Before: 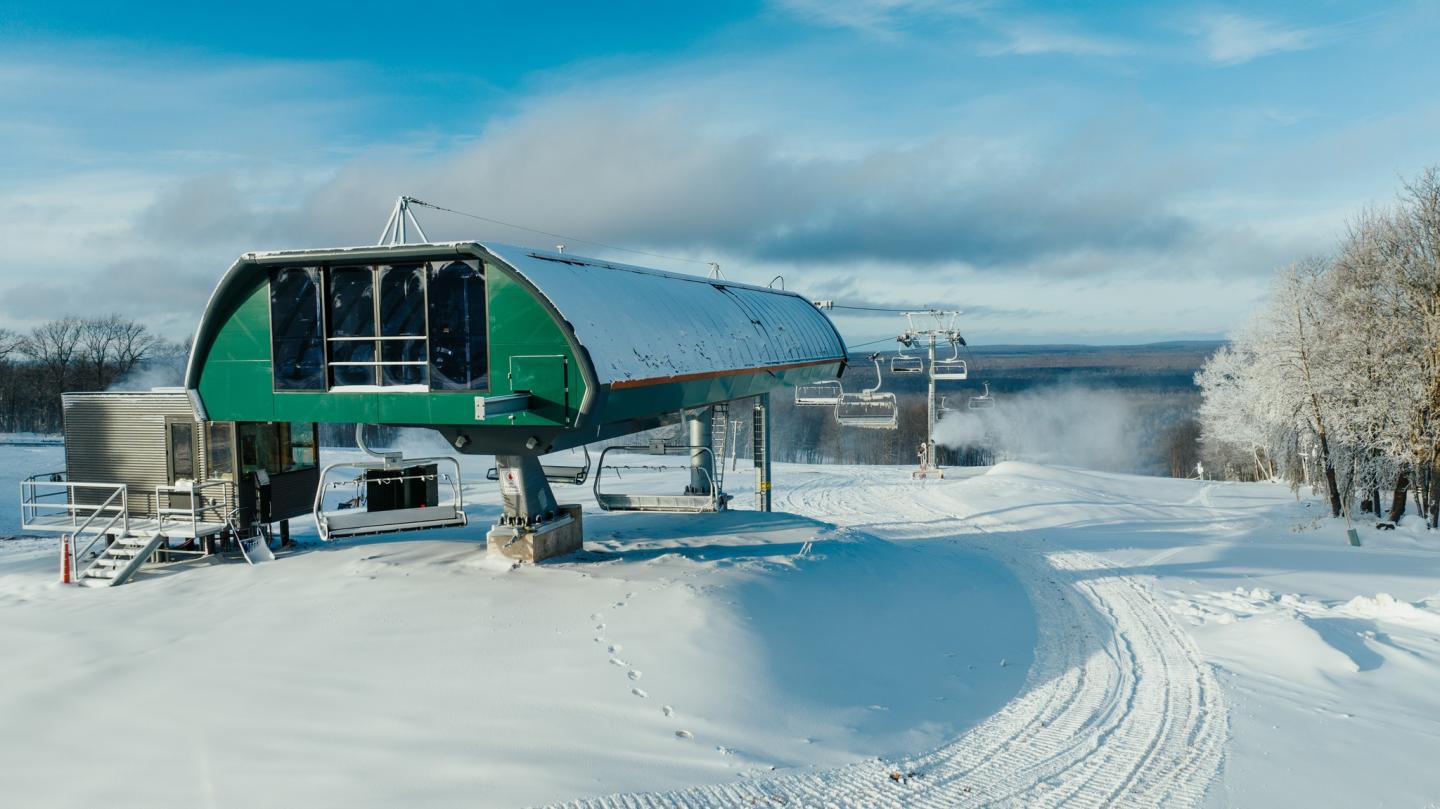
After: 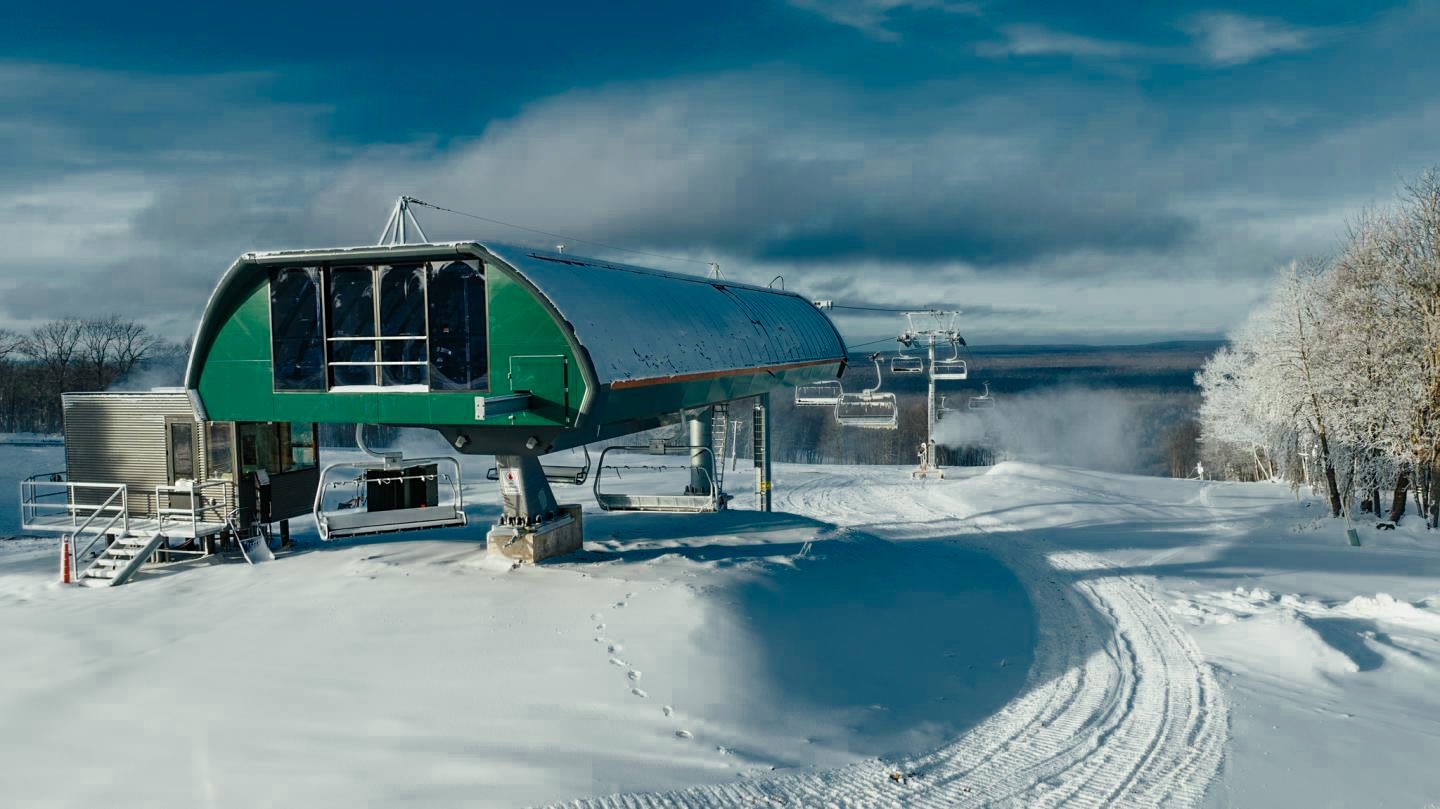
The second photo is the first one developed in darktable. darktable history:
color zones: curves: ch0 [(0, 0.497) (0.143, 0.5) (0.286, 0.5) (0.429, 0.483) (0.571, 0.116) (0.714, -0.006) (0.857, 0.28) (1, 0.497)]
sharpen: amount 0.2
